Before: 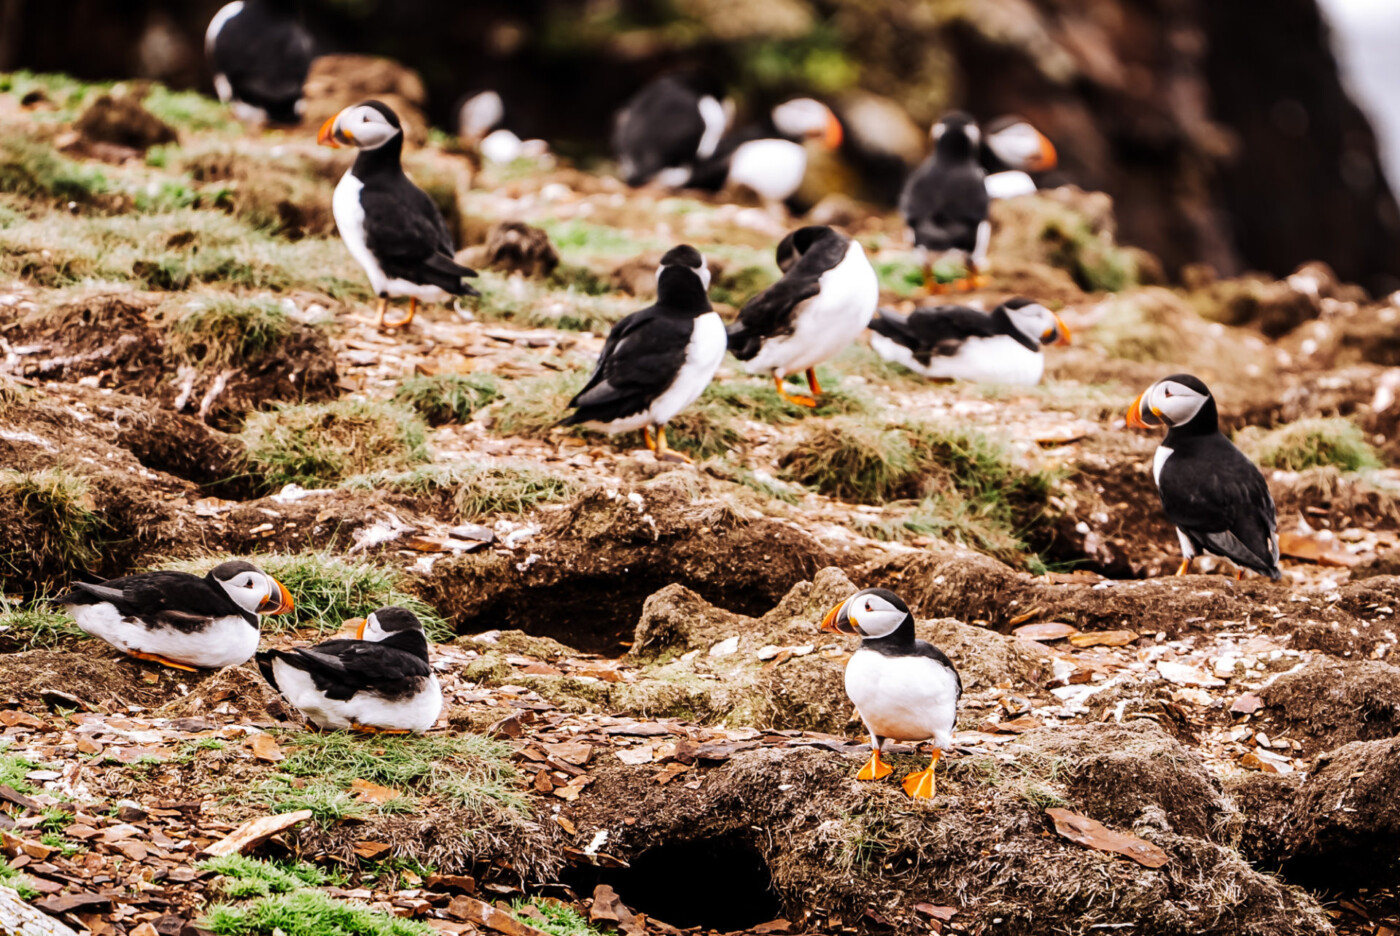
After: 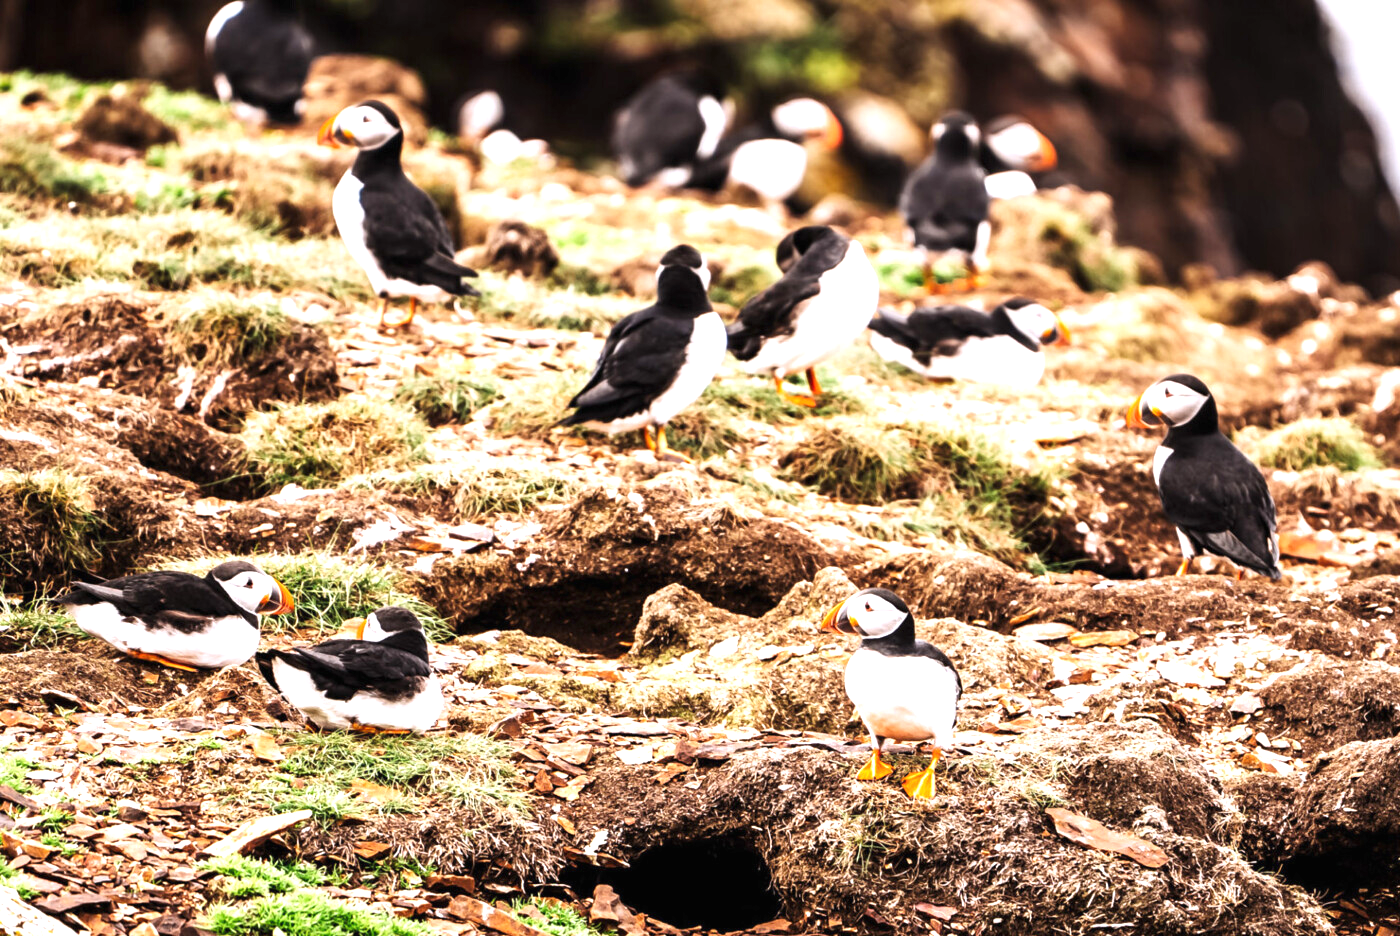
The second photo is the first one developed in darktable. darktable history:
exposure: black level correction 0, exposure 0.909 EV, compensate exposure bias true, compensate highlight preservation false
